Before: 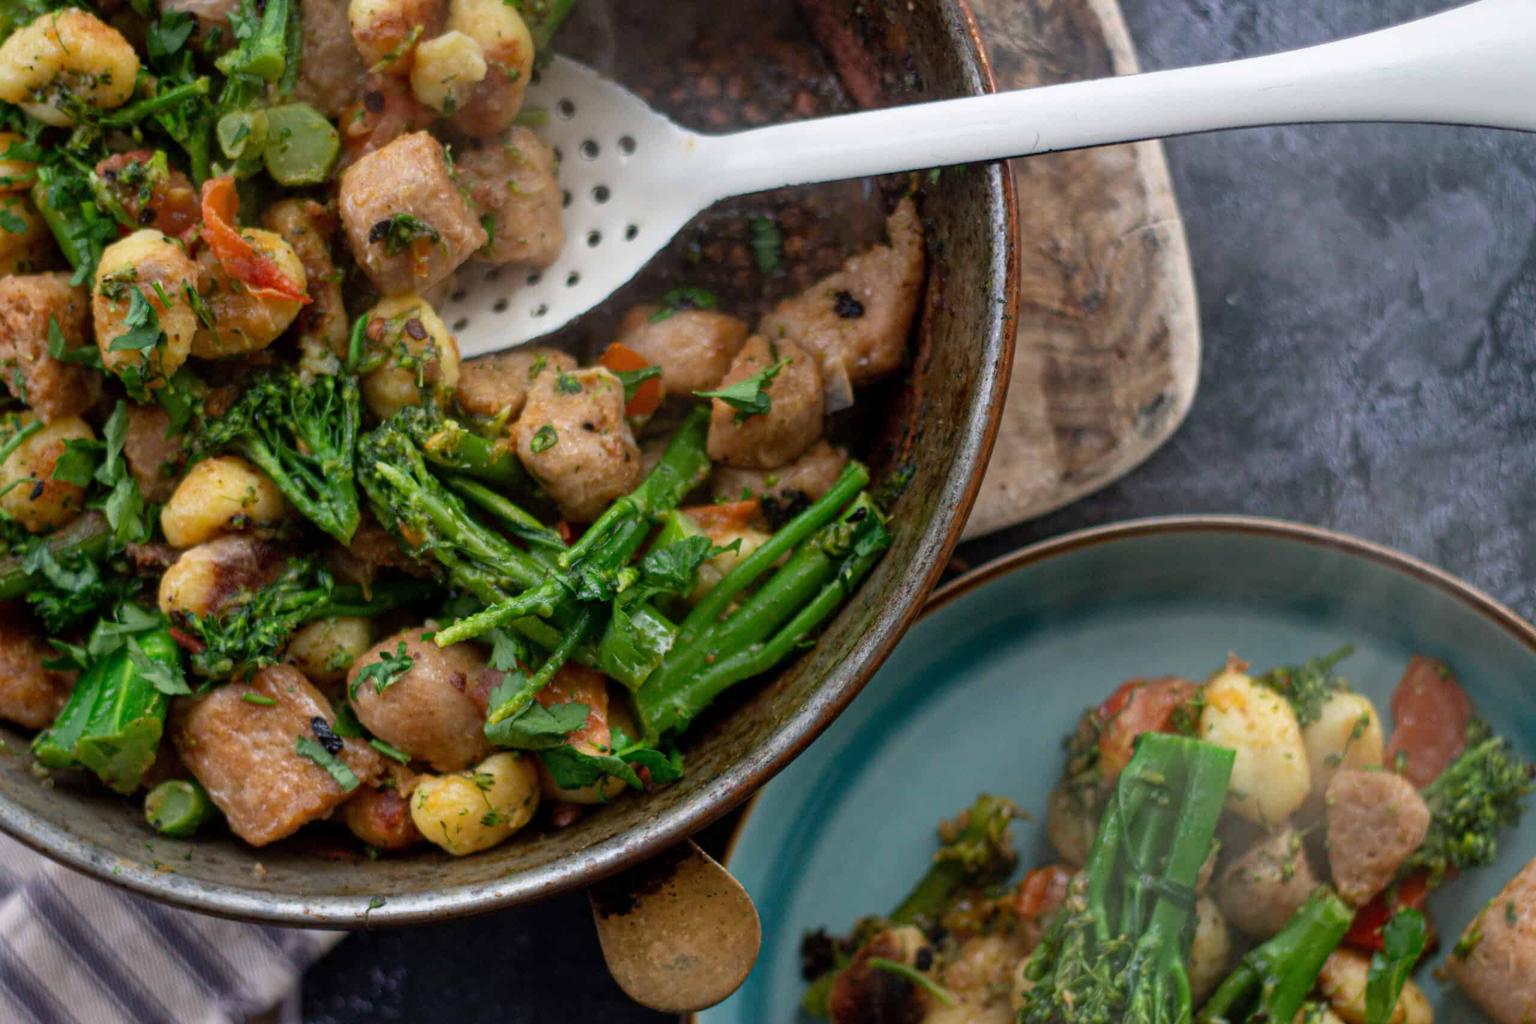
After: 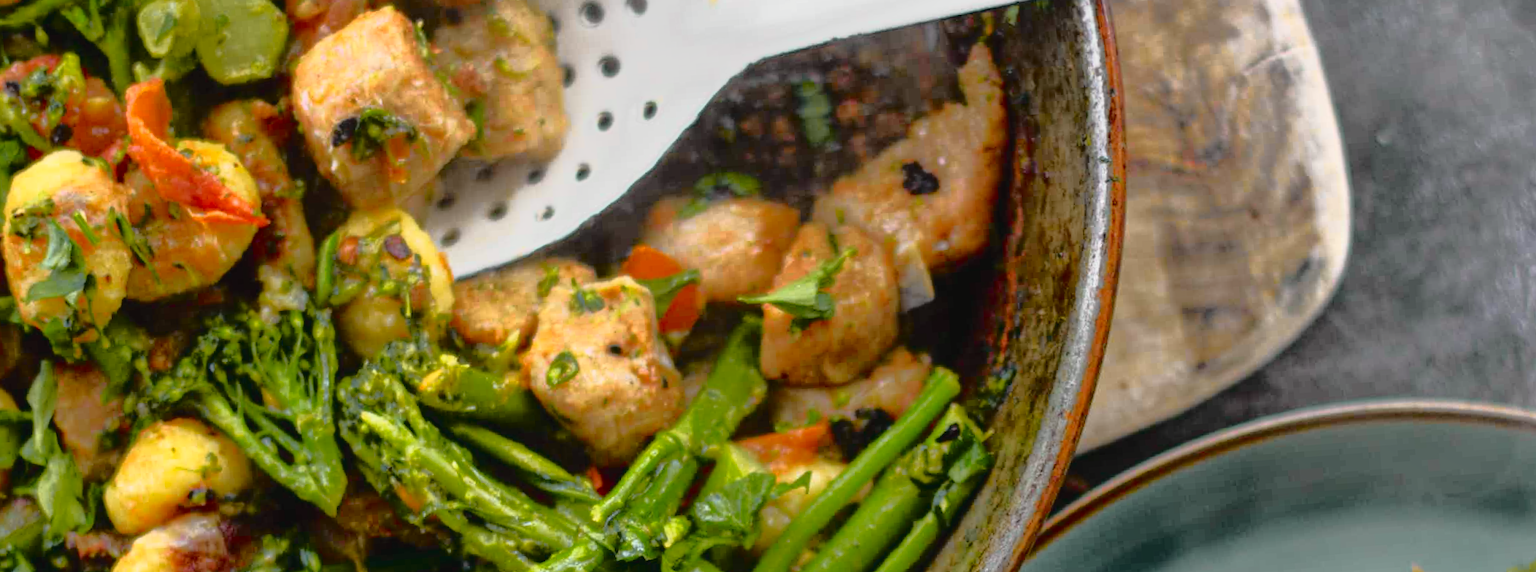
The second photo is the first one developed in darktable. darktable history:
rotate and perspective: rotation -4.25°, automatic cropping off
crop: left 7.036%, top 18.398%, right 14.379%, bottom 40.043%
exposure: exposure 0.3 EV, compensate highlight preservation false
tone curve: curves: ch0 [(0, 0.029) (0.168, 0.142) (0.359, 0.44) (0.469, 0.544) (0.634, 0.722) (0.858, 0.903) (1, 0.968)]; ch1 [(0, 0) (0.437, 0.453) (0.472, 0.47) (0.502, 0.502) (0.54, 0.534) (0.57, 0.592) (0.618, 0.66) (0.699, 0.749) (0.859, 0.919) (1, 1)]; ch2 [(0, 0) (0.33, 0.301) (0.421, 0.443) (0.476, 0.498) (0.505, 0.503) (0.547, 0.557) (0.586, 0.634) (0.608, 0.676) (1, 1)], color space Lab, independent channels, preserve colors none
tone equalizer: -7 EV -0.63 EV, -6 EV 1 EV, -5 EV -0.45 EV, -4 EV 0.43 EV, -3 EV 0.41 EV, -2 EV 0.15 EV, -1 EV -0.15 EV, +0 EV -0.39 EV, smoothing diameter 25%, edges refinement/feathering 10, preserve details guided filter
white balance: red 1, blue 1
